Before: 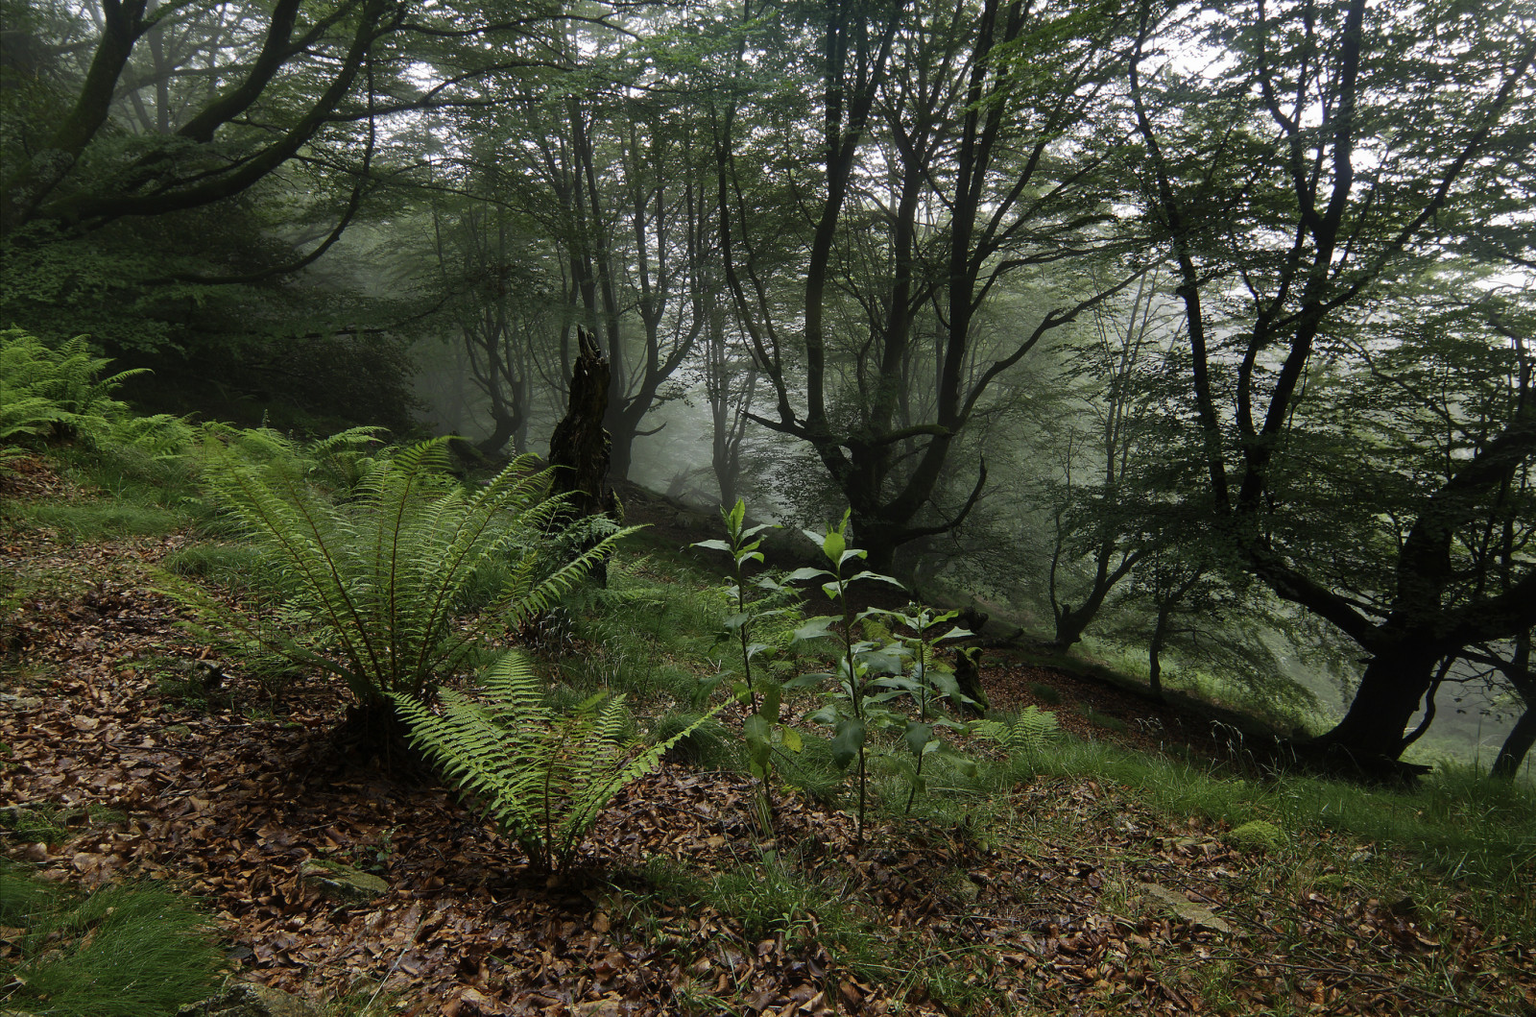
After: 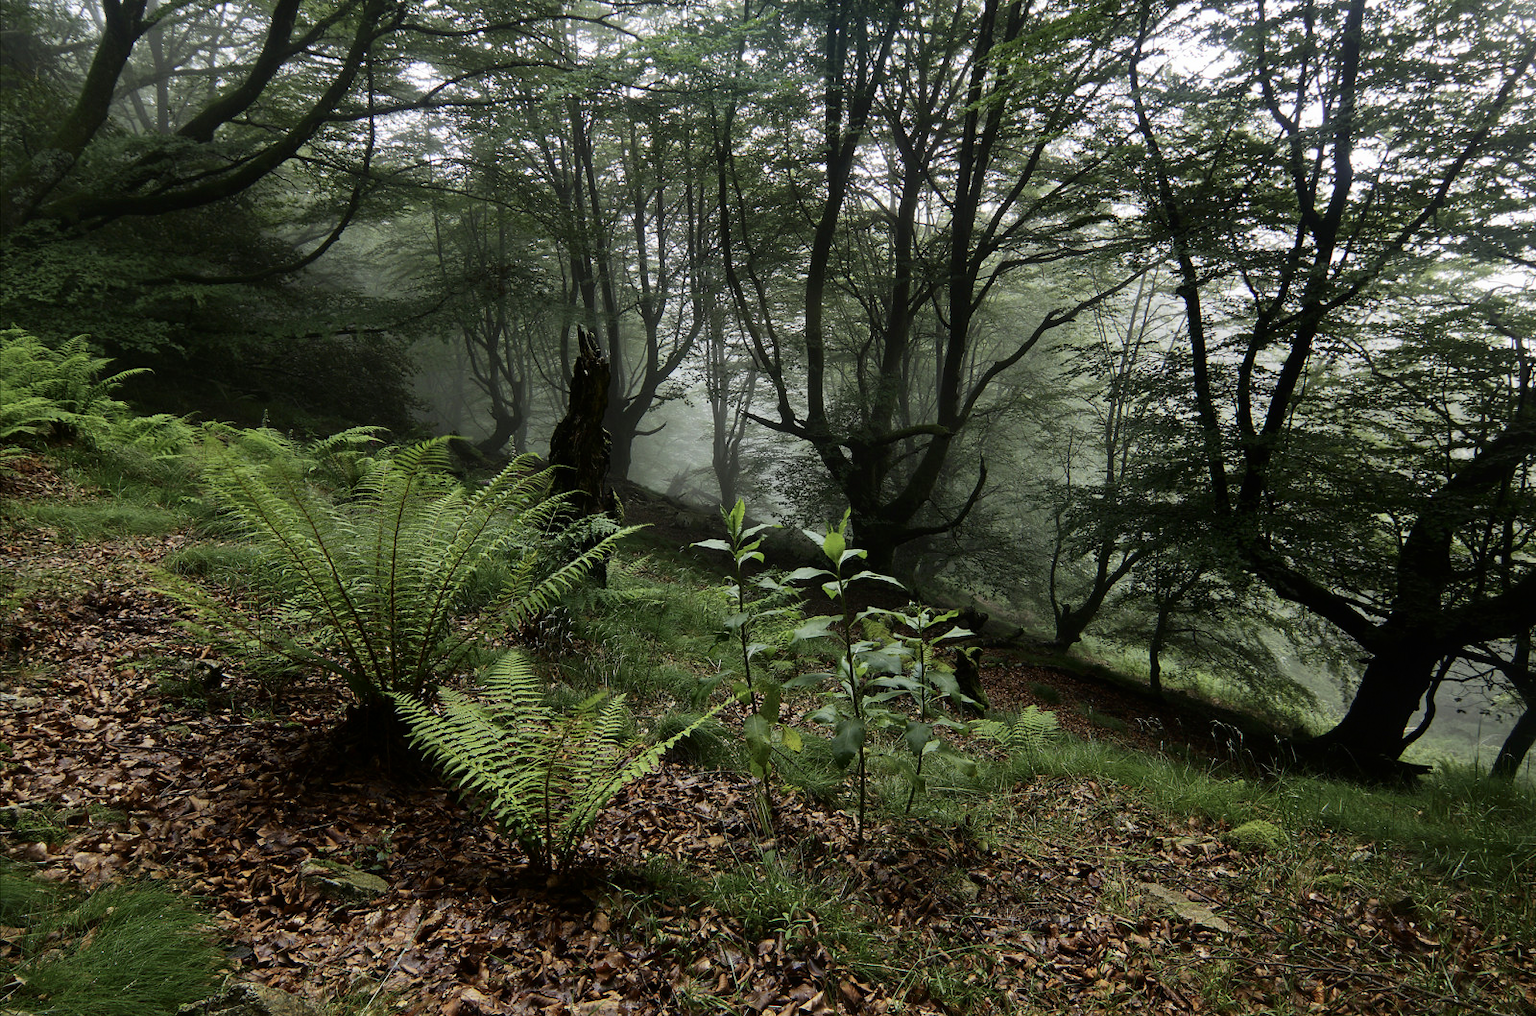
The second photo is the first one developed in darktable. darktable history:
tone curve: curves: ch0 [(0, 0) (0.004, 0.001) (0.133, 0.112) (0.325, 0.362) (0.832, 0.893) (1, 1)], color space Lab, independent channels, preserve colors none
